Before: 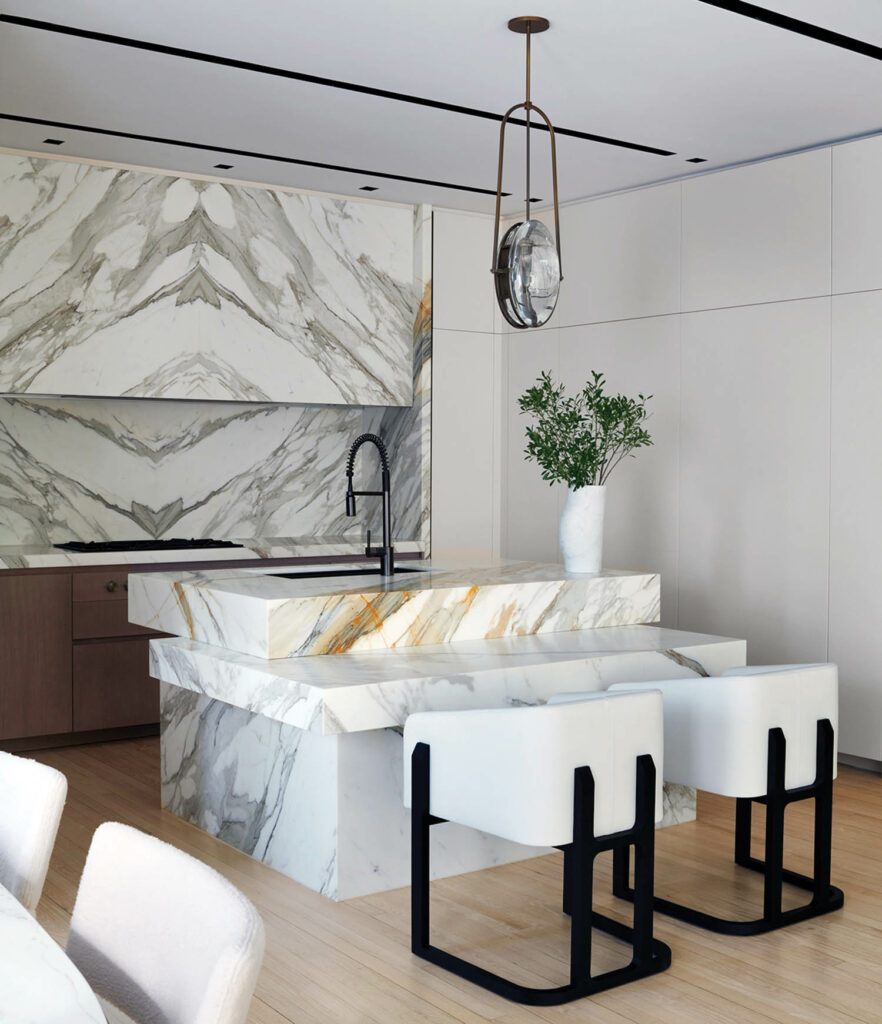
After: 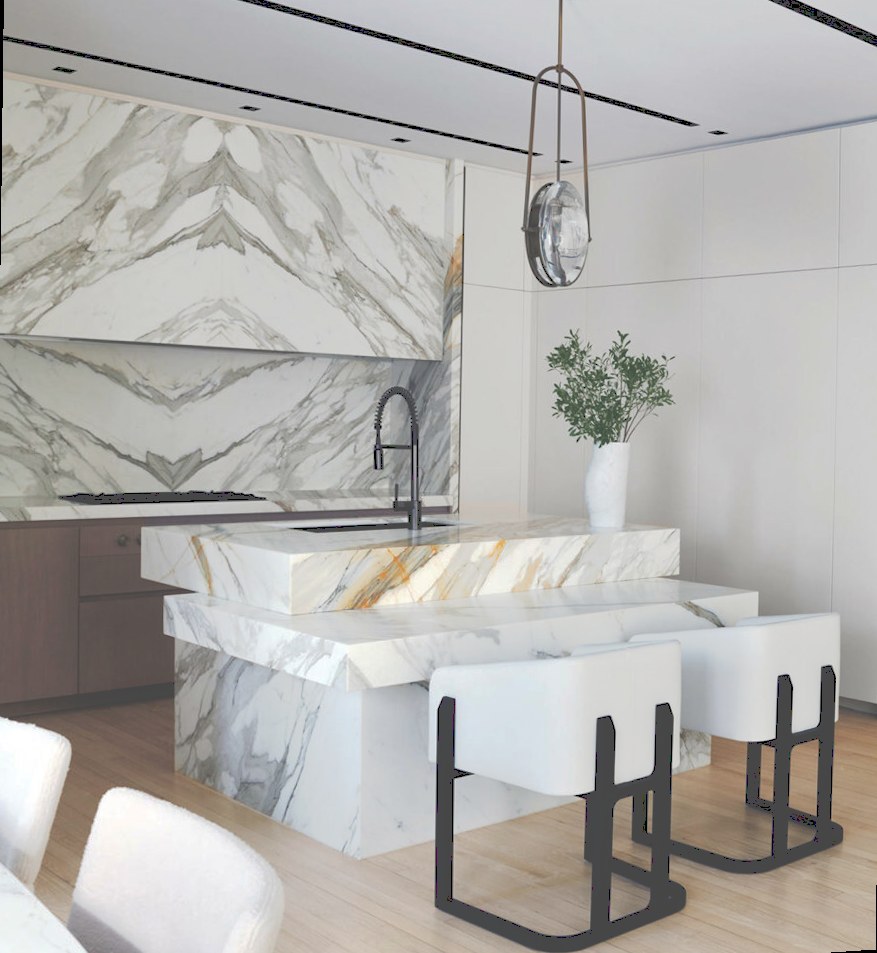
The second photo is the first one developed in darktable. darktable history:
rotate and perspective: rotation 0.679°, lens shift (horizontal) 0.136, crop left 0.009, crop right 0.991, crop top 0.078, crop bottom 0.95
tone curve: curves: ch0 [(0, 0) (0.003, 0.298) (0.011, 0.298) (0.025, 0.298) (0.044, 0.3) (0.069, 0.302) (0.1, 0.312) (0.136, 0.329) (0.177, 0.354) (0.224, 0.376) (0.277, 0.408) (0.335, 0.453) (0.399, 0.503) (0.468, 0.562) (0.543, 0.623) (0.623, 0.686) (0.709, 0.754) (0.801, 0.825) (0.898, 0.873) (1, 1)], preserve colors none
